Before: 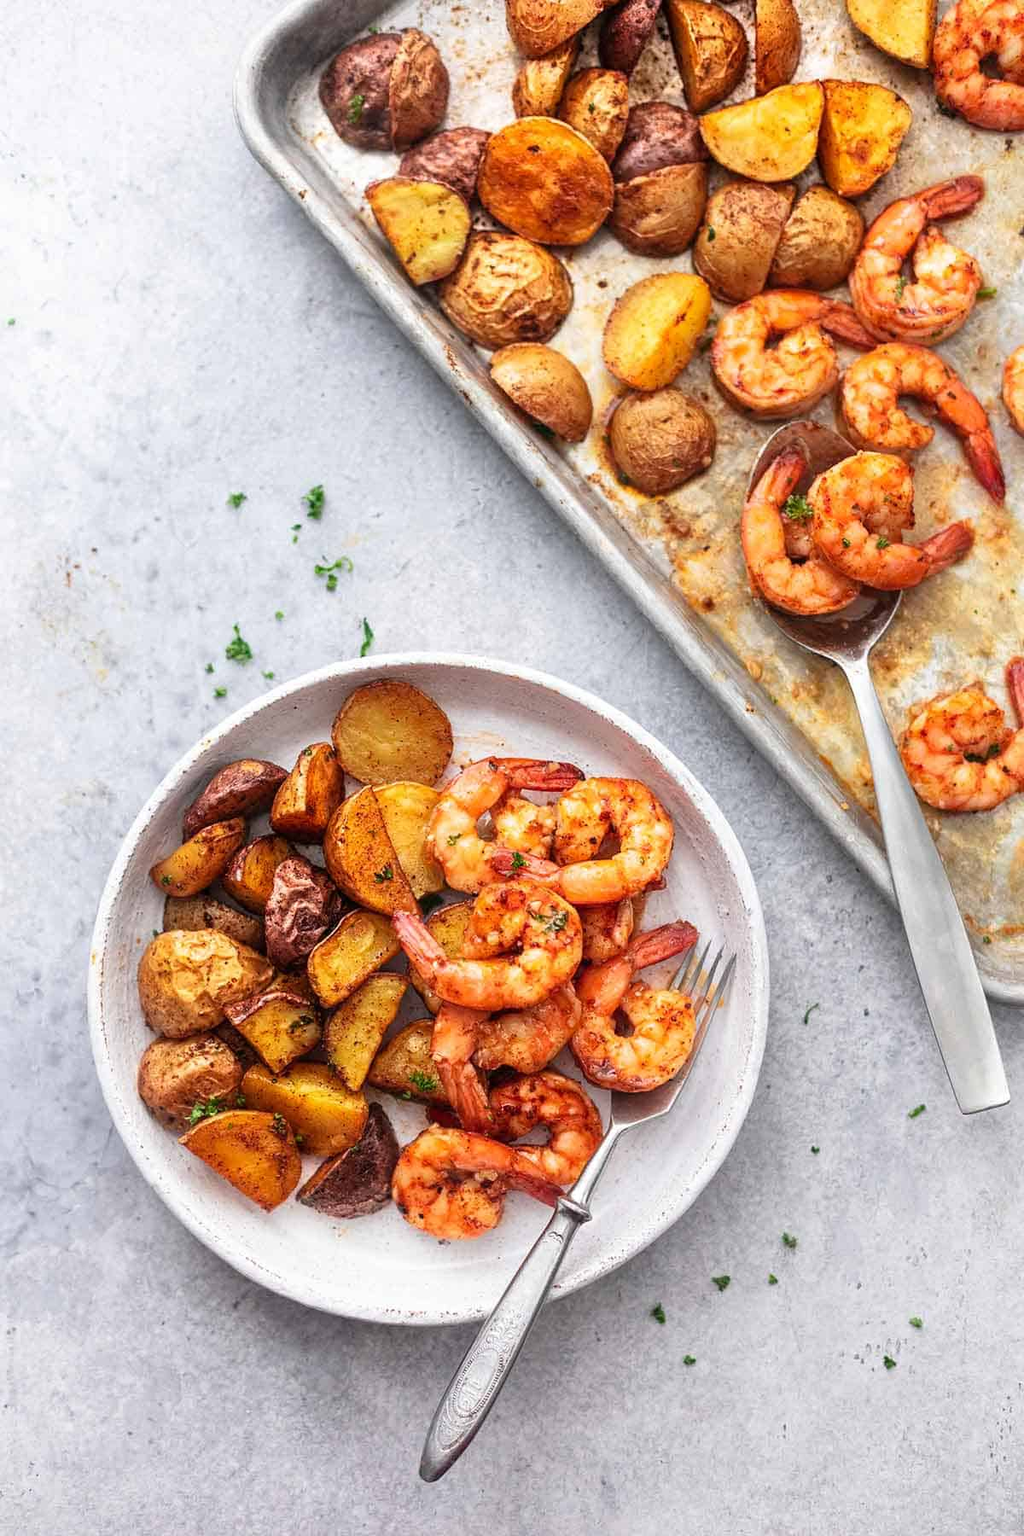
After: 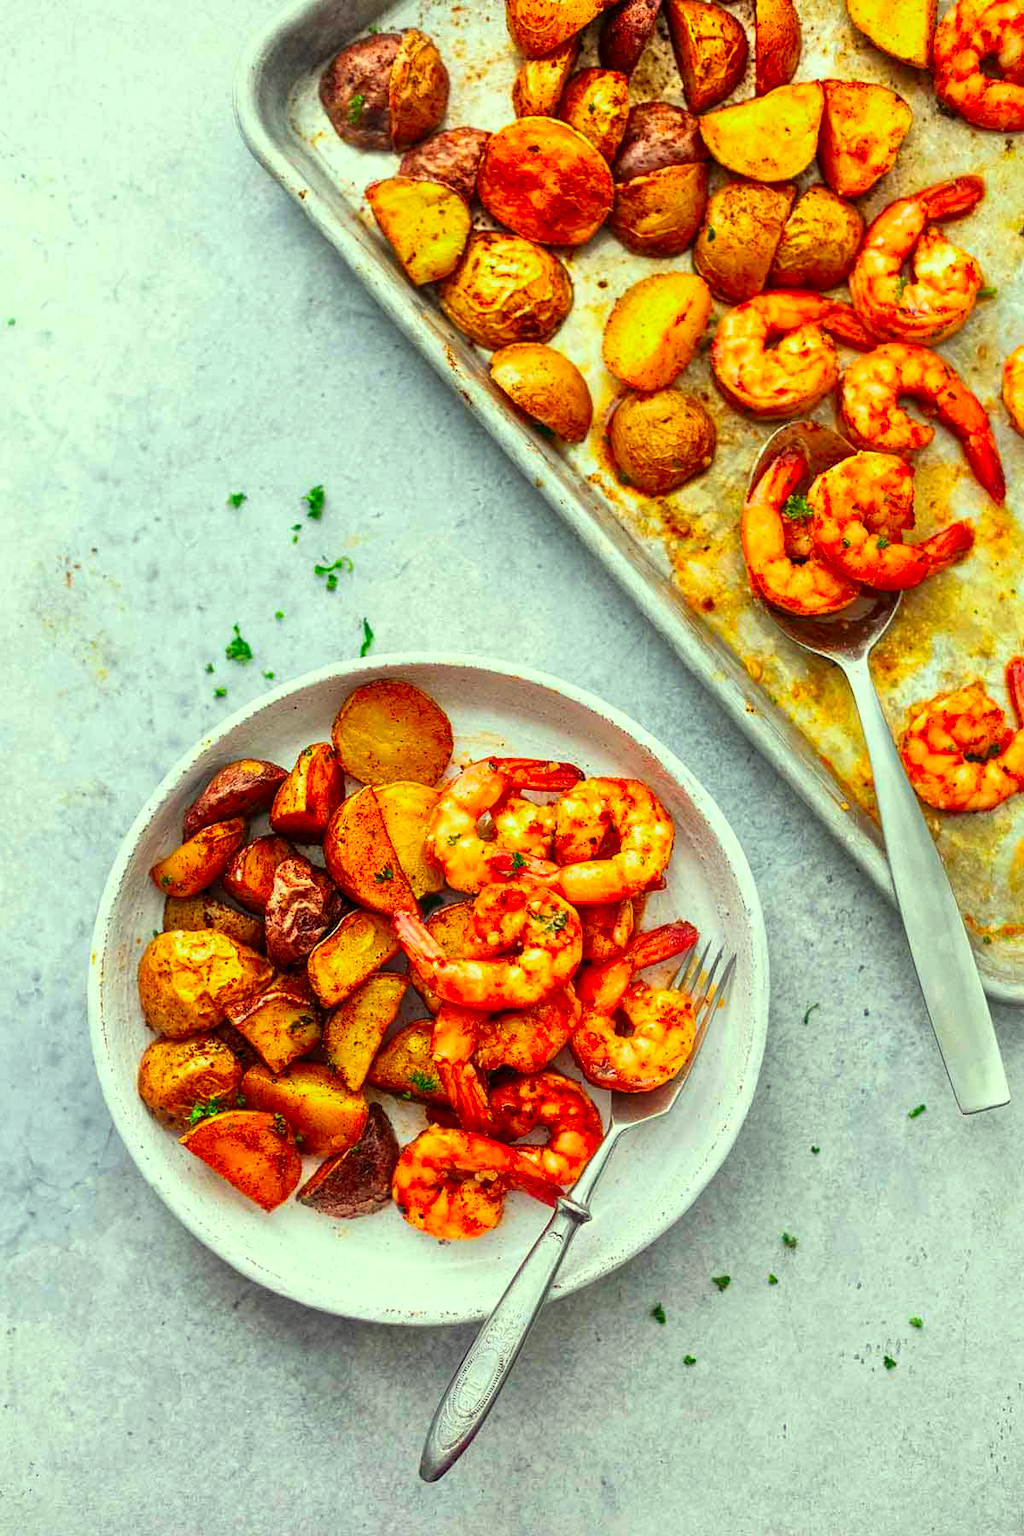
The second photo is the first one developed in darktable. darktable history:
color correction: highlights a* -10.82, highlights b* 9.91, saturation 1.71
tone equalizer: smoothing diameter 24.85%, edges refinement/feathering 13.4, preserve details guided filter
local contrast: mode bilateral grid, contrast 21, coarseness 49, detail 120%, midtone range 0.2
